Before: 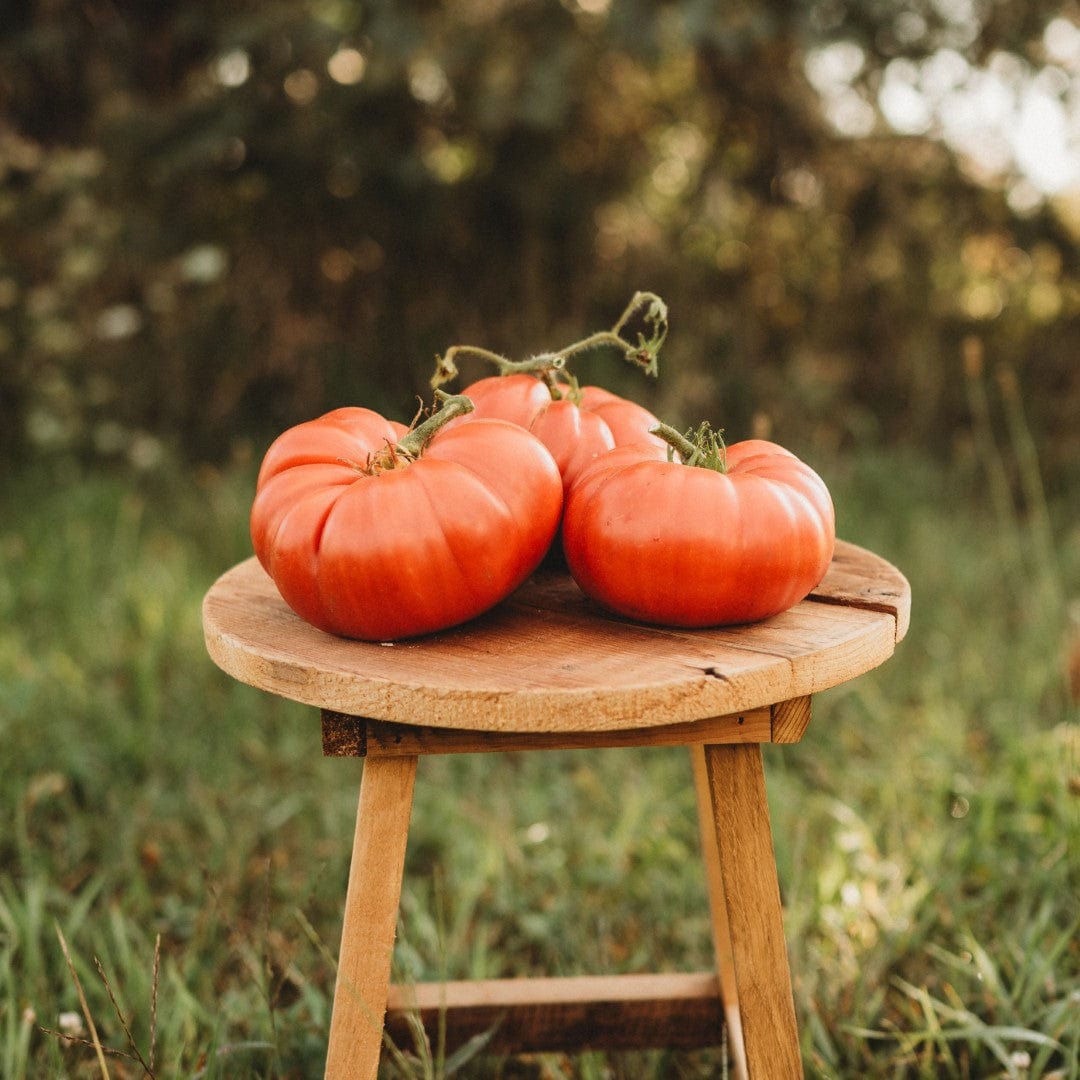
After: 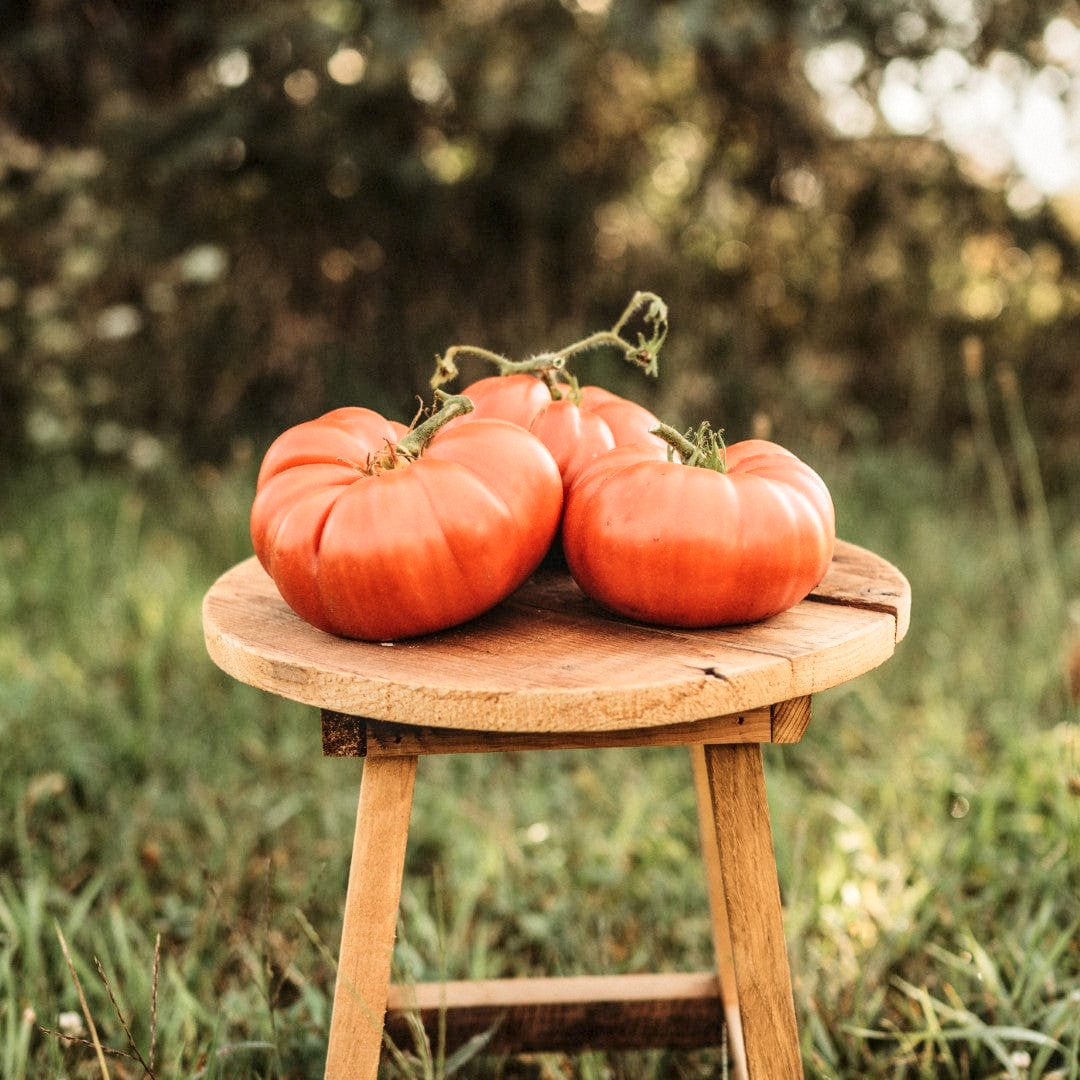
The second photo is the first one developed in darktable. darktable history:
tone curve: curves: ch0 [(0, 0) (0.004, 0.001) (0.133, 0.112) (0.325, 0.362) (0.832, 0.893) (1, 1)], color space Lab, independent channels, preserve colors none
local contrast: on, module defaults
